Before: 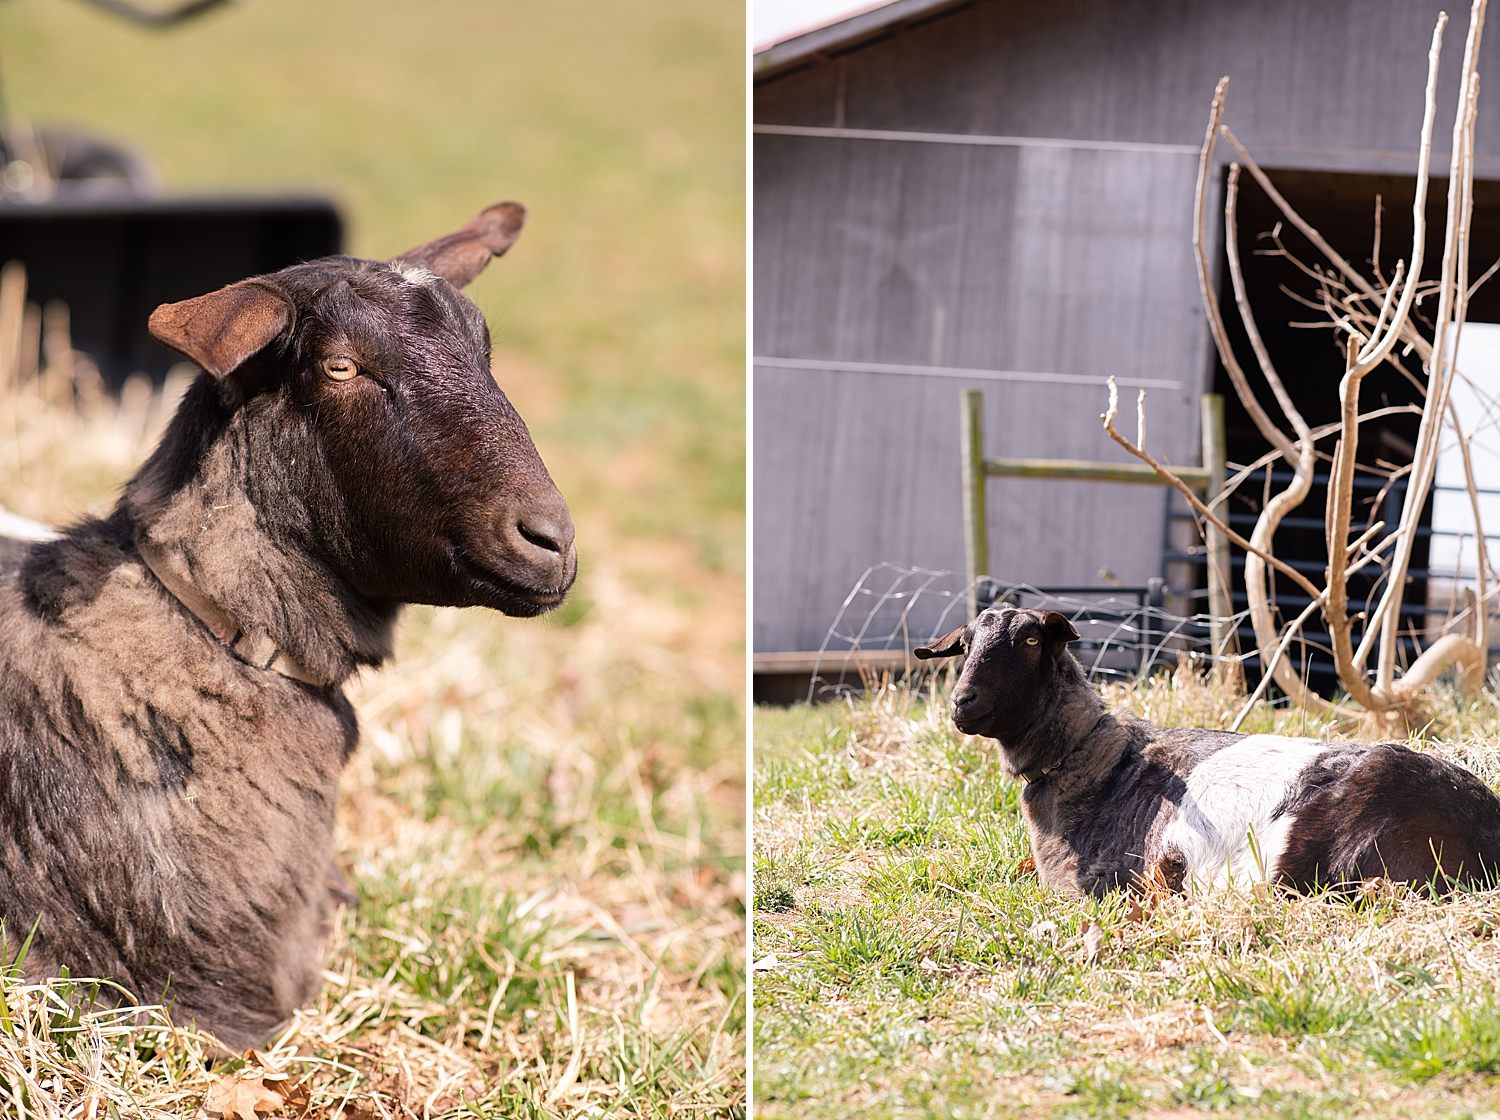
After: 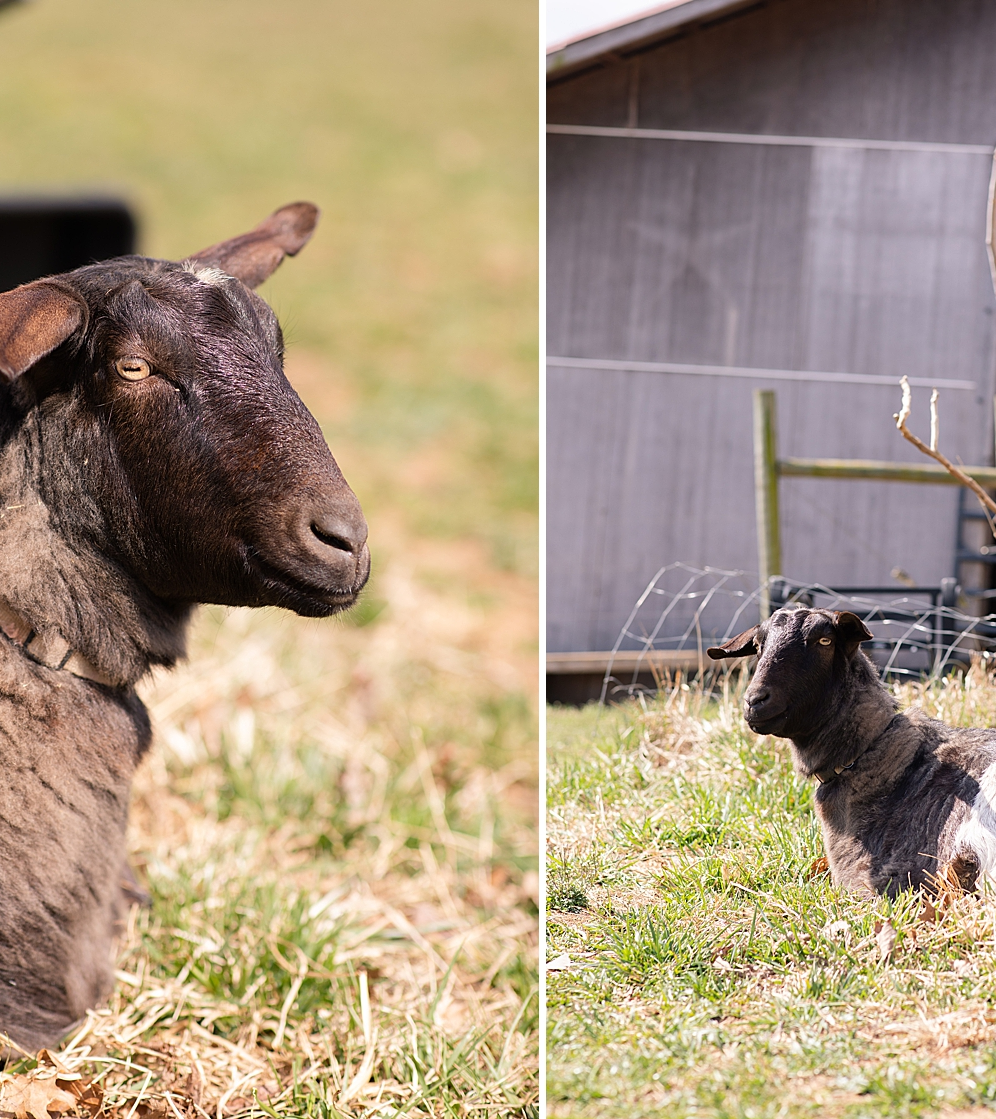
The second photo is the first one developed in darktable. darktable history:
crop and rotate: left 13.809%, right 19.745%
